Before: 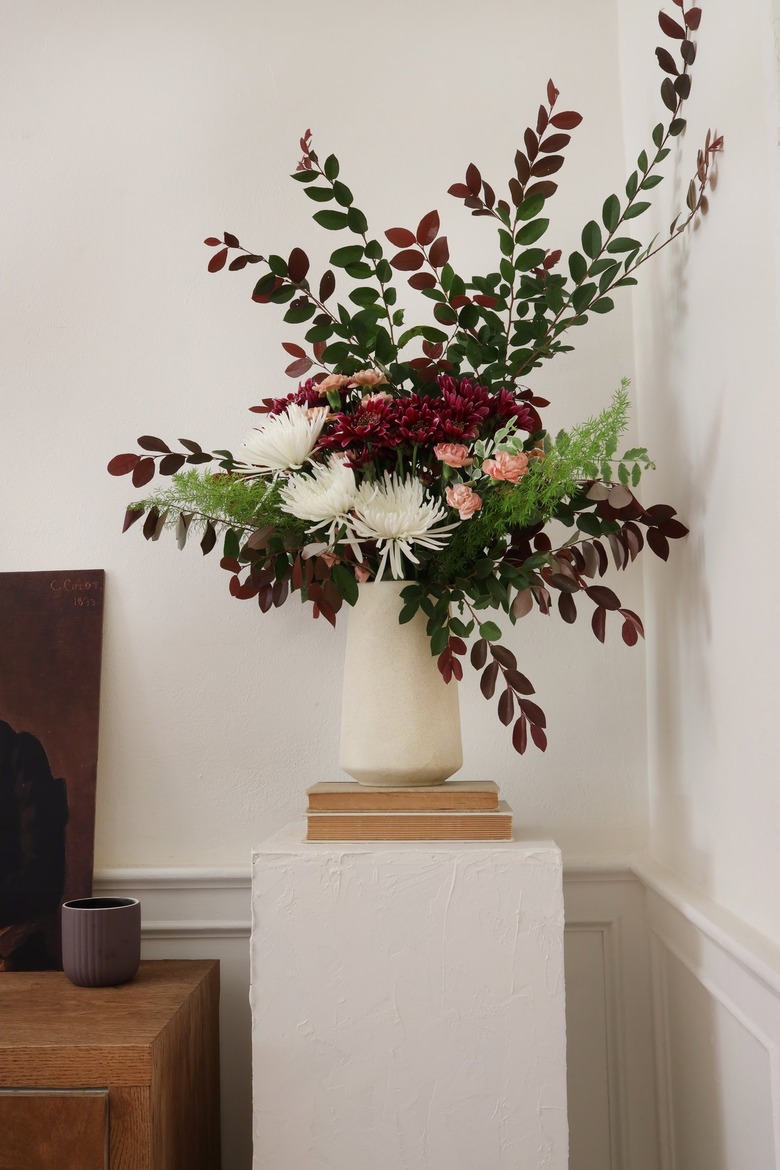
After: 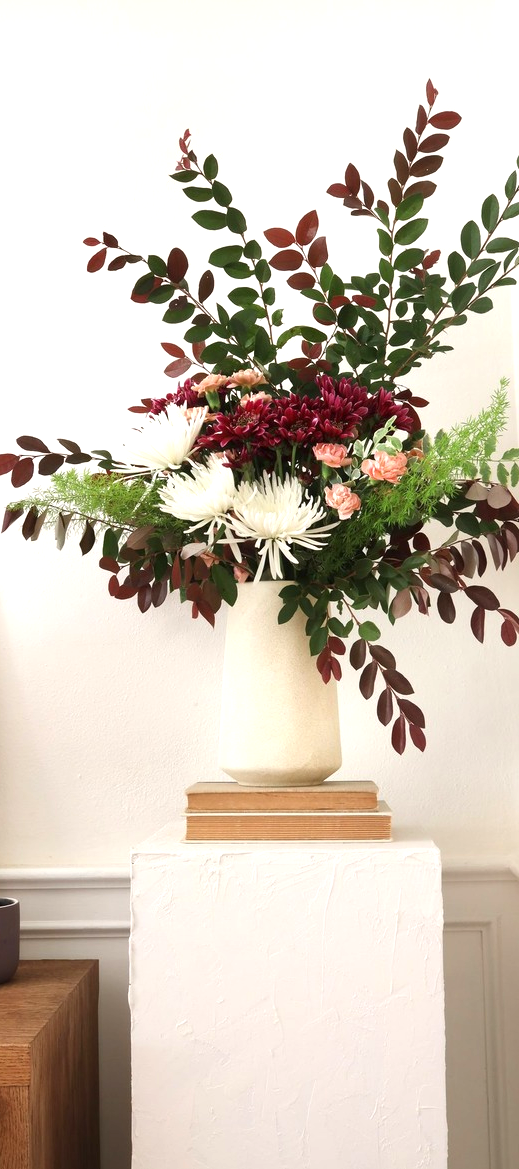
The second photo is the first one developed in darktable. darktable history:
exposure: black level correction 0, exposure 0.897 EV, compensate exposure bias true, compensate highlight preservation false
crop and rotate: left 15.607%, right 17.758%
